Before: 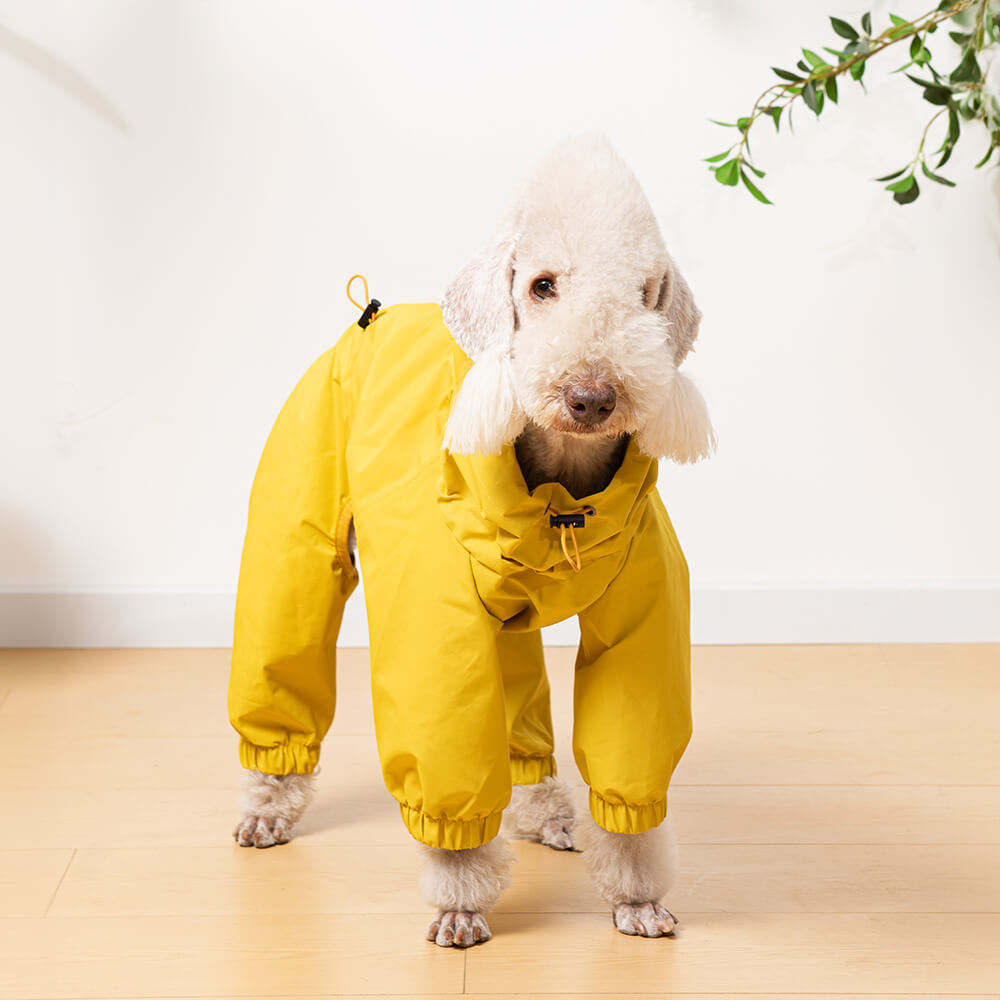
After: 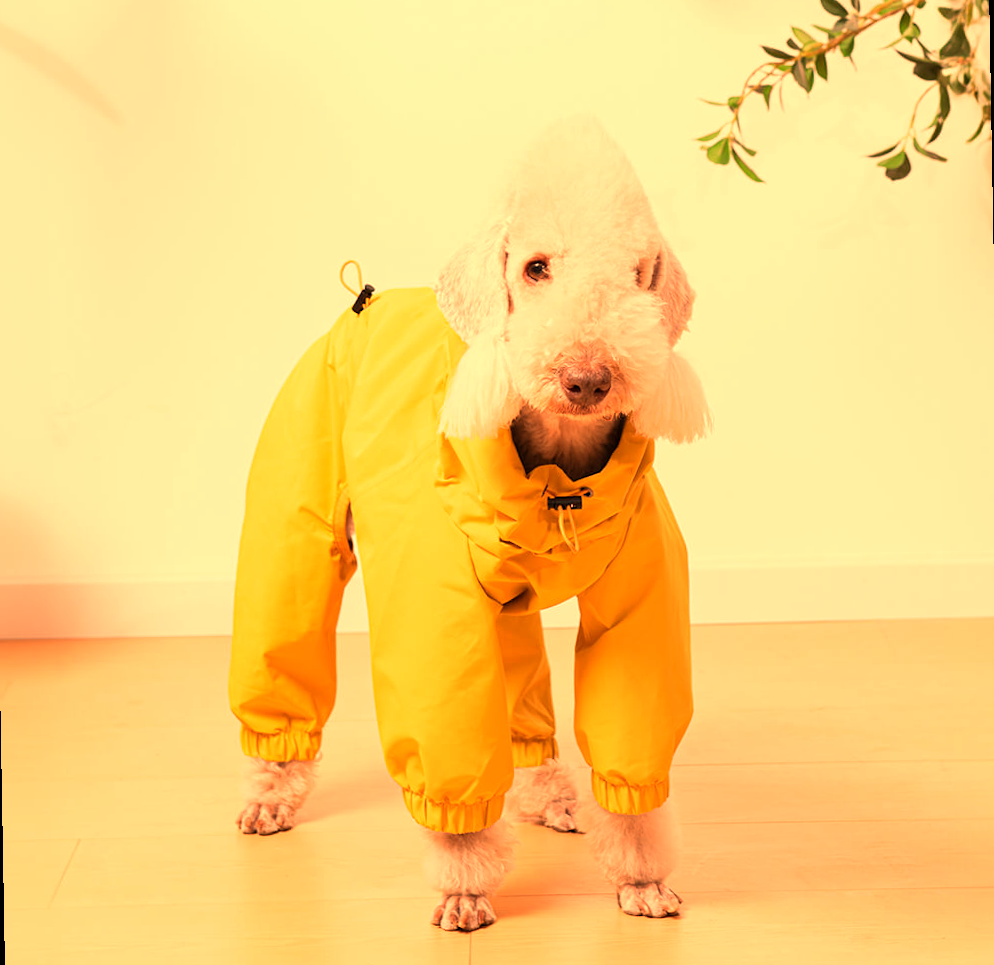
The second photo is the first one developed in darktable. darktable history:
white balance: red 1.467, blue 0.684
rotate and perspective: rotation -1°, crop left 0.011, crop right 0.989, crop top 0.025, crop bottom 0.975
